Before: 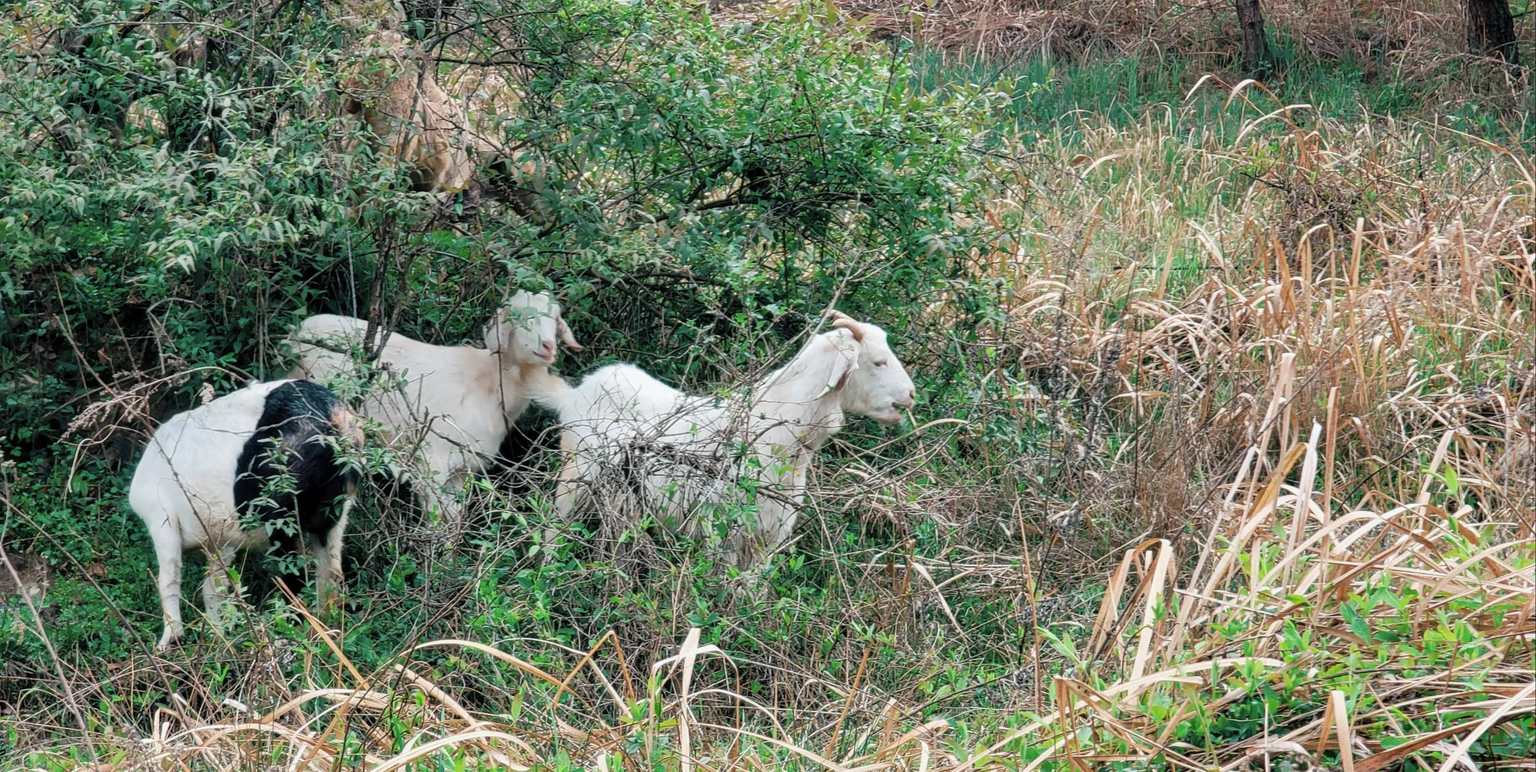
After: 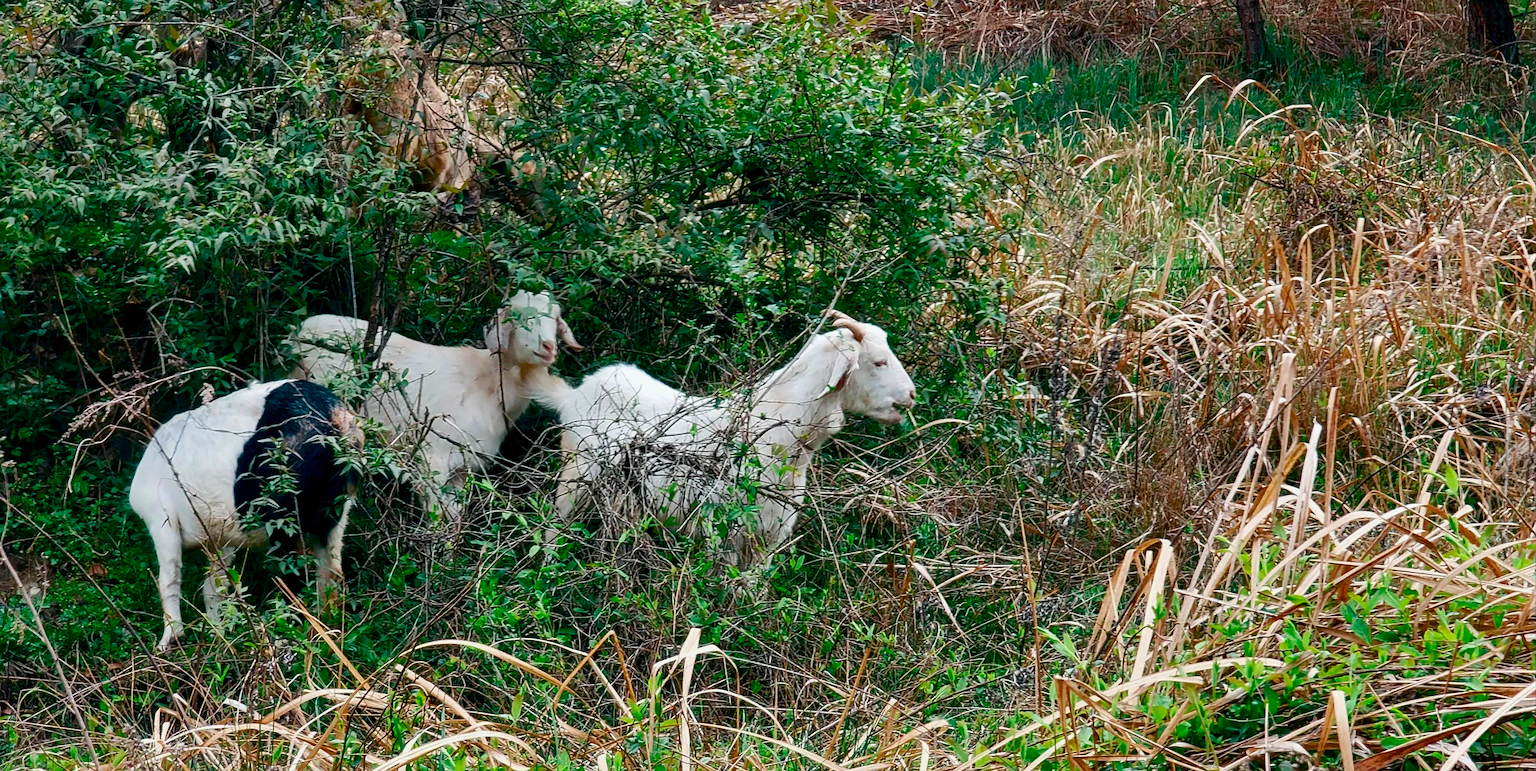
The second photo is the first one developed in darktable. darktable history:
shadows and highlights: shadows 24.33, highlights -77.22, soften with gaussian
contrast brightness saturation: contrast 0.126, brightness -0.244, saturation 0.145
color balance rgb: perceptual saturation grading › global saturation 20%, perceptual saturation grading › highlights -25.101%, perceptual saturation grading › shadows 49.824%, global vibrance 20%
sharpen: radius 1.848, amount 0.404, threshold 1.537
